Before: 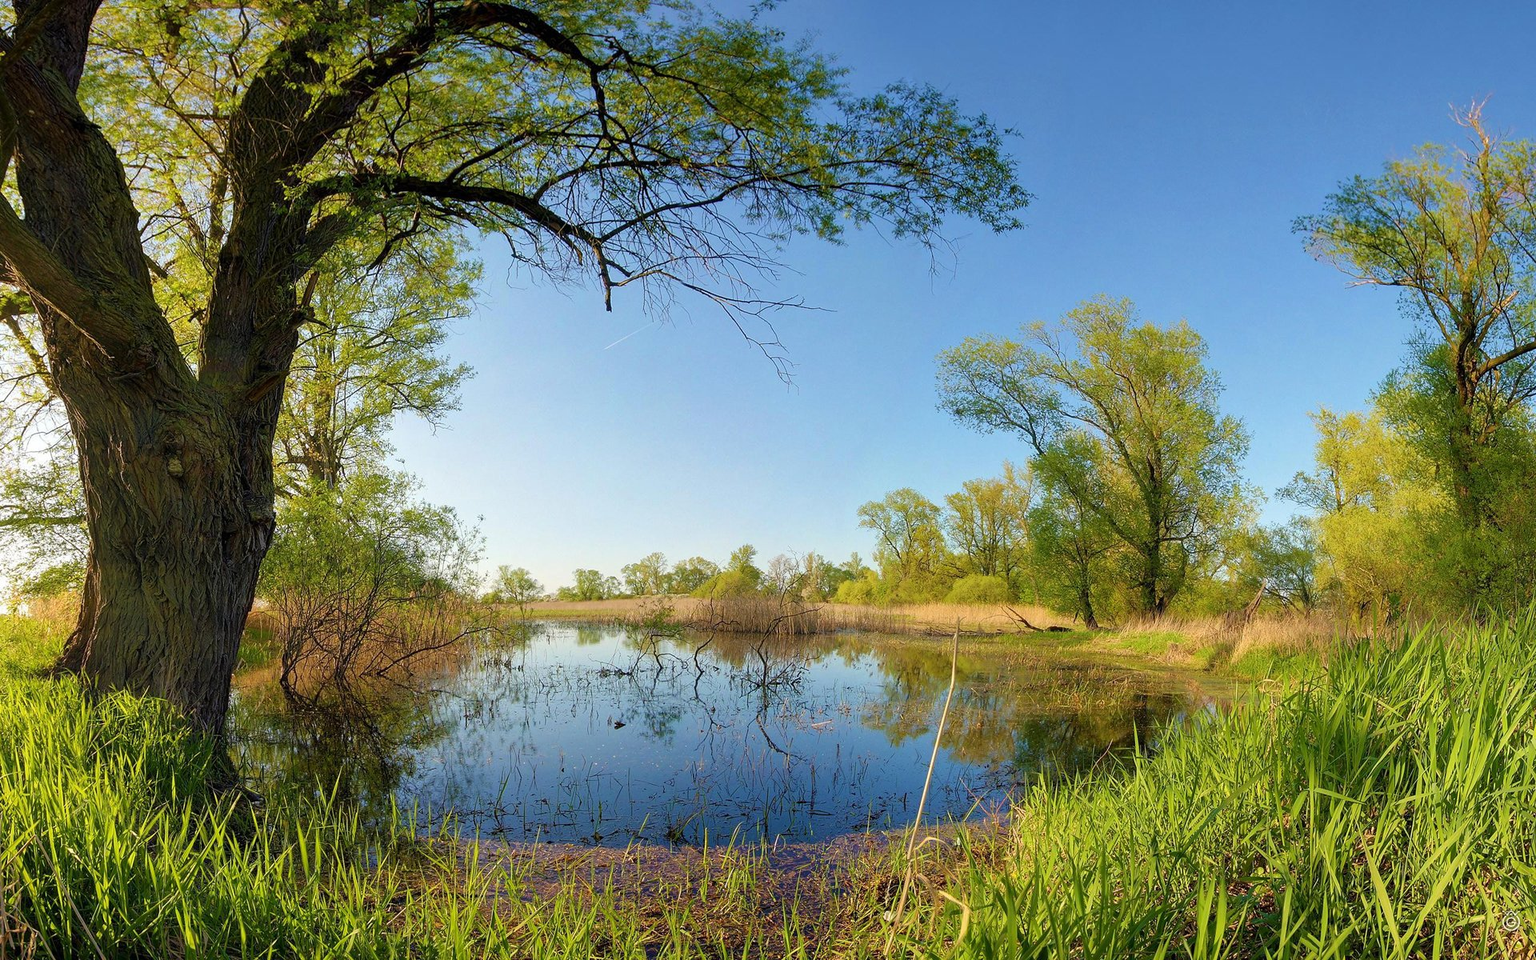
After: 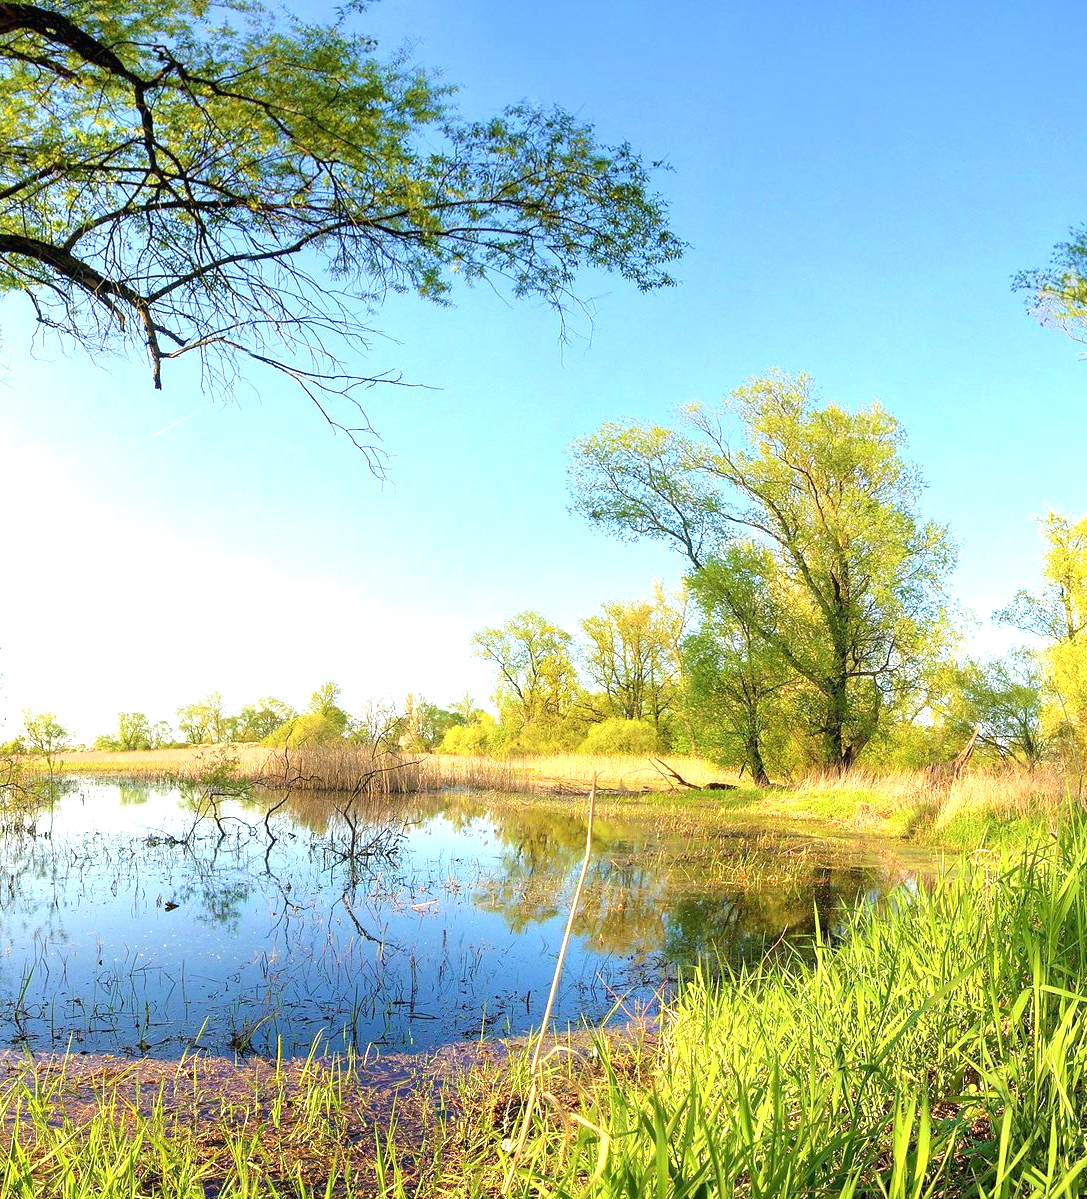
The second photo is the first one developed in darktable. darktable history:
crop: left 31.458%, top 0%, right 11.876%
exposure: black level correction 0, exposure 1.1 EV, compensate exposure bias true, compensate highlight preservation false
shadows and highlights: shadows -10, white point adjustment 1.5, highlights 10
